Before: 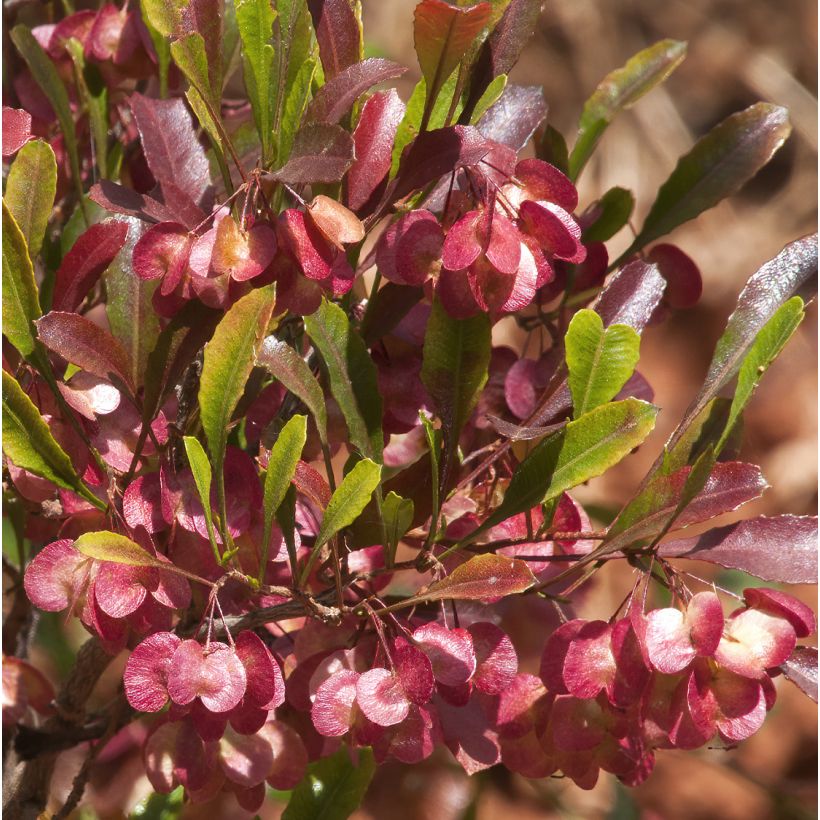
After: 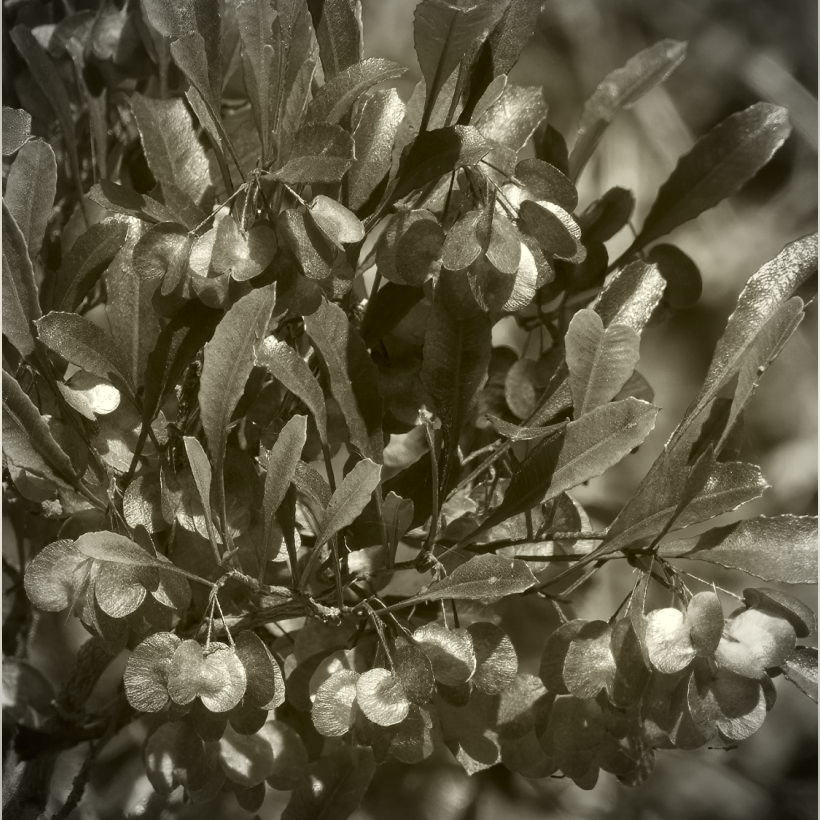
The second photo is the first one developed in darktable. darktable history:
color correction: highlights a* -1.43, highlights b* 10.12, shadows a* 0.395, shadows b* 19.35
vignetting: unbound false
color calibration: output gray [0.25, 0.35, 0.4, 0], x 0.383, y 0.372, temperature 3905.17 K
